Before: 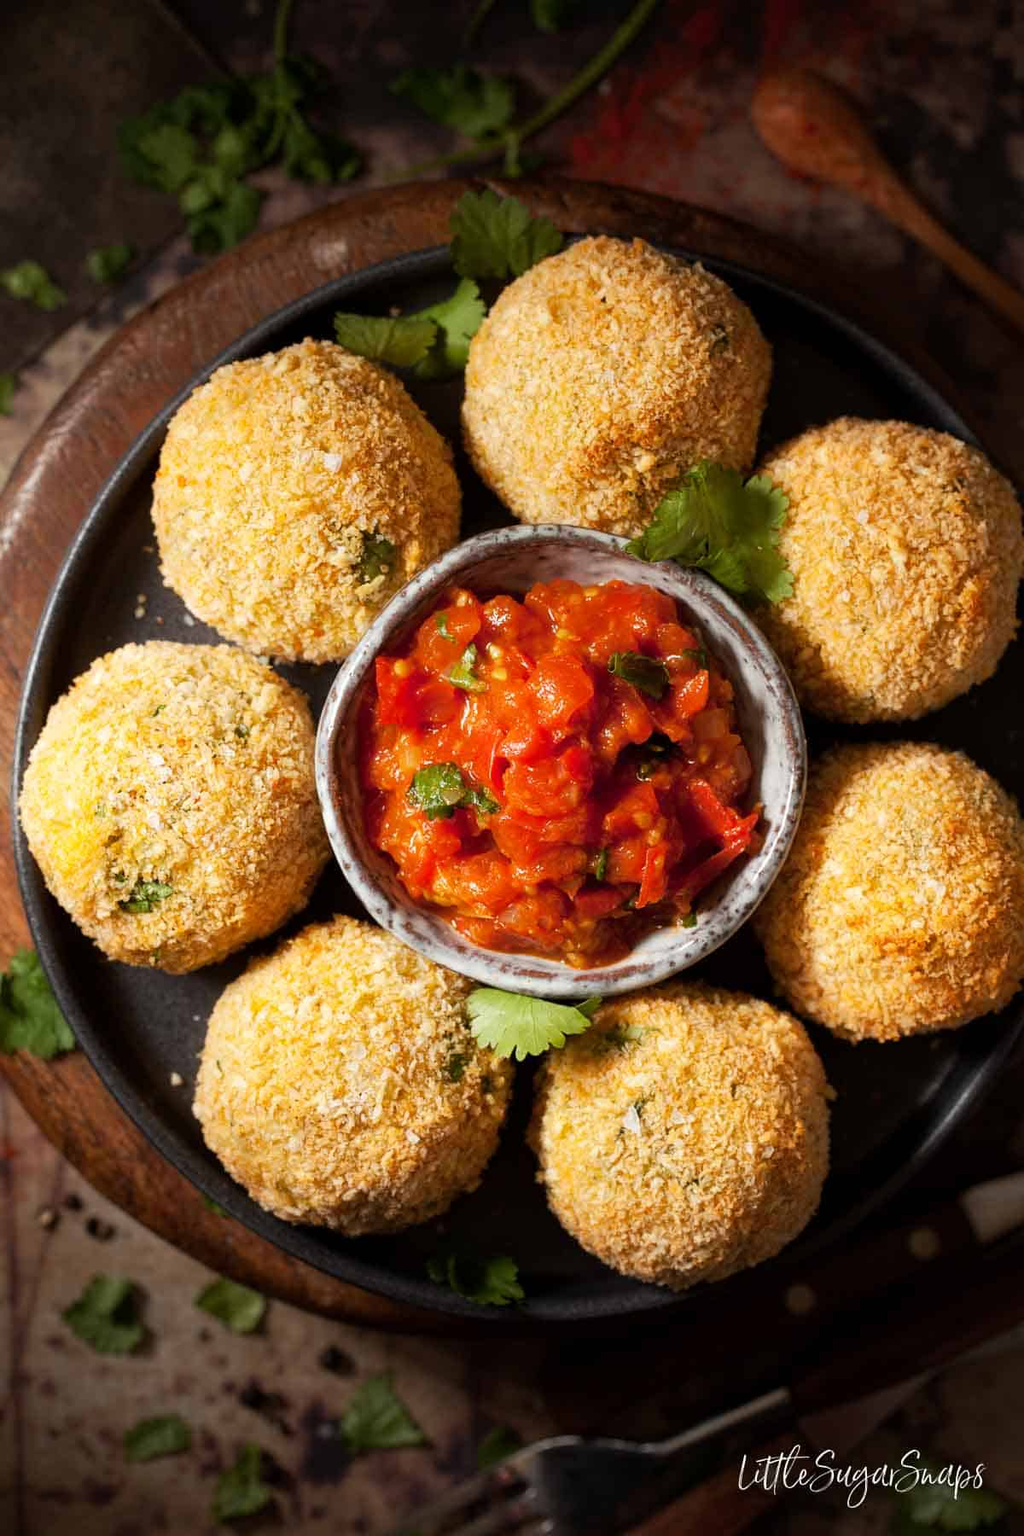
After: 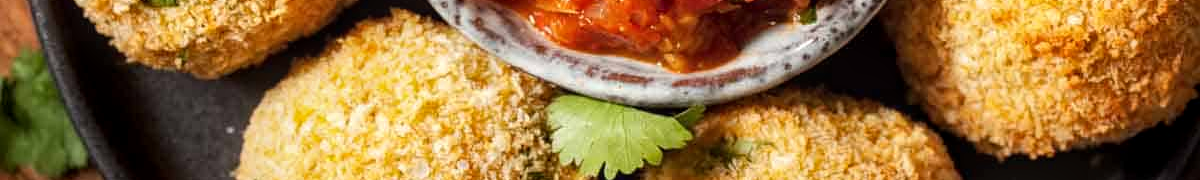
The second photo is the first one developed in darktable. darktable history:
local contrast: on, module defaults
crop and rotate: top 59.084%, bottom 30.916%
